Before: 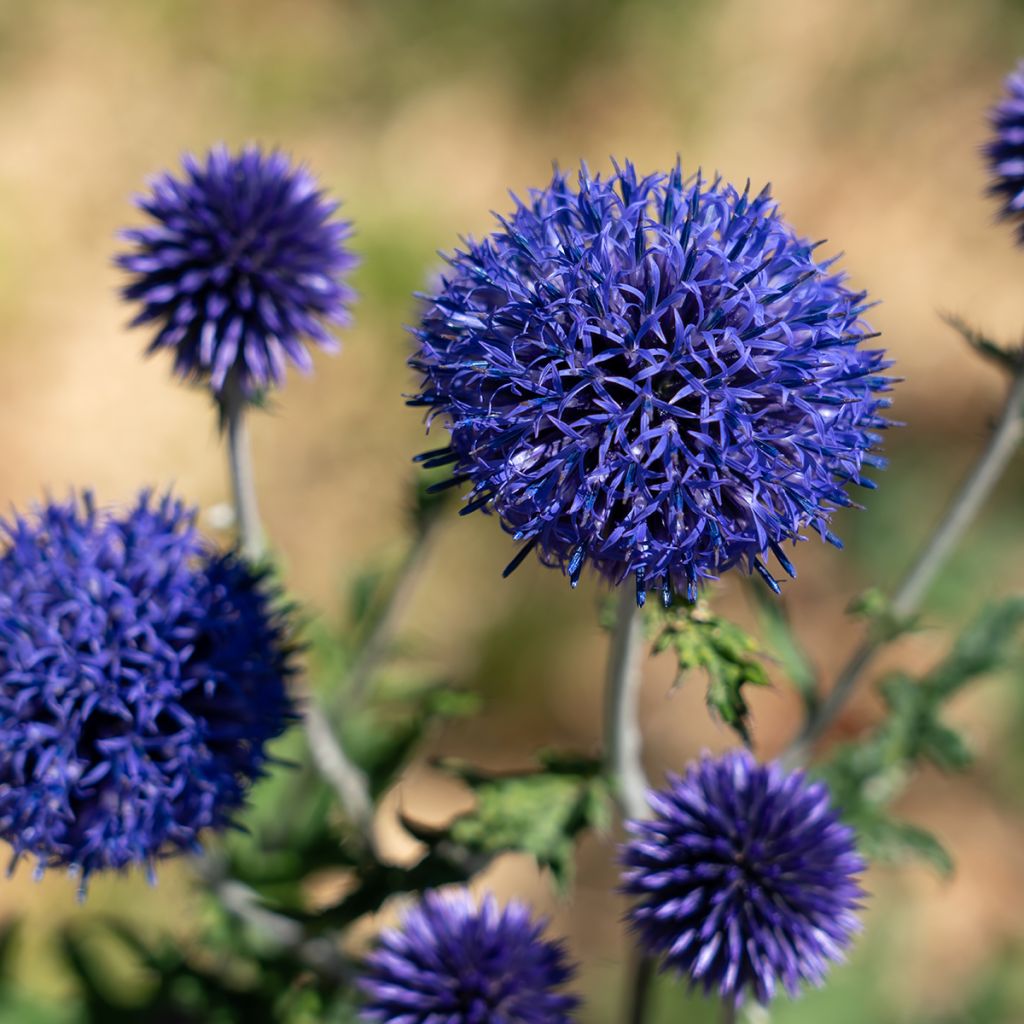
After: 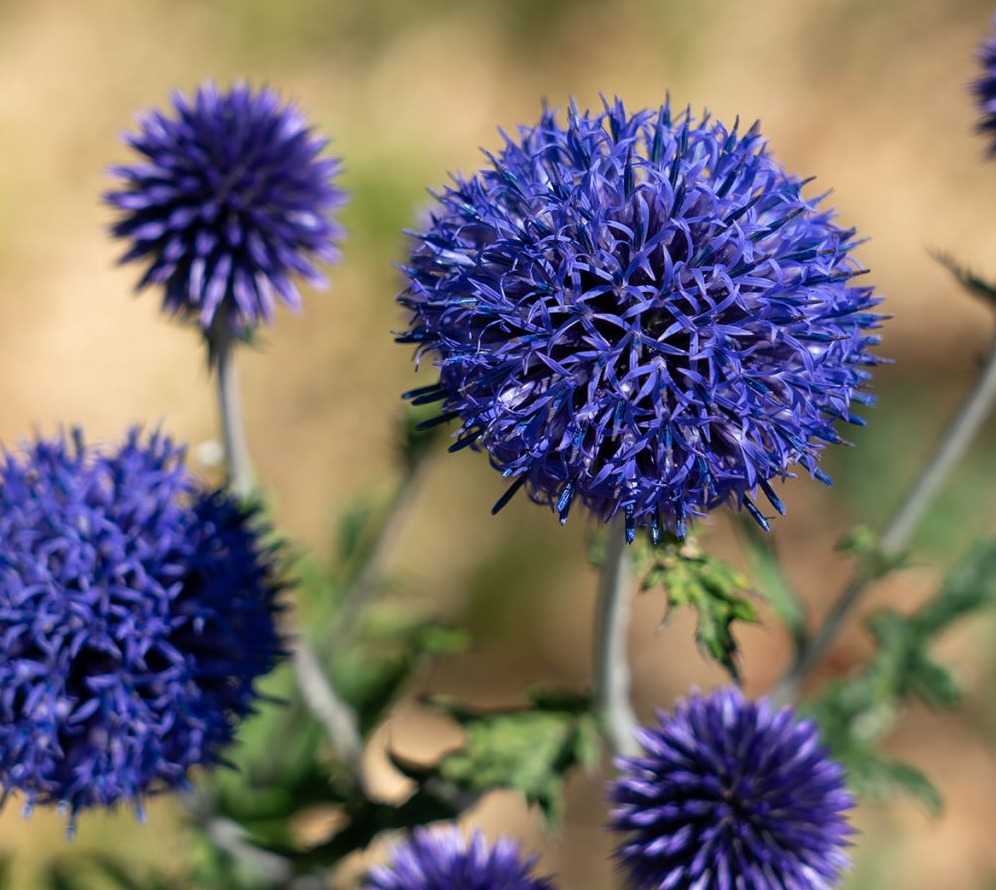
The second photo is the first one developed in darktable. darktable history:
crop: left 1.084%, top 6.165%, right 1.611%, bottom 6.826%
base curve: curves: ch0 [(0, 0) (0.989, 0.992)], preserve colors none
